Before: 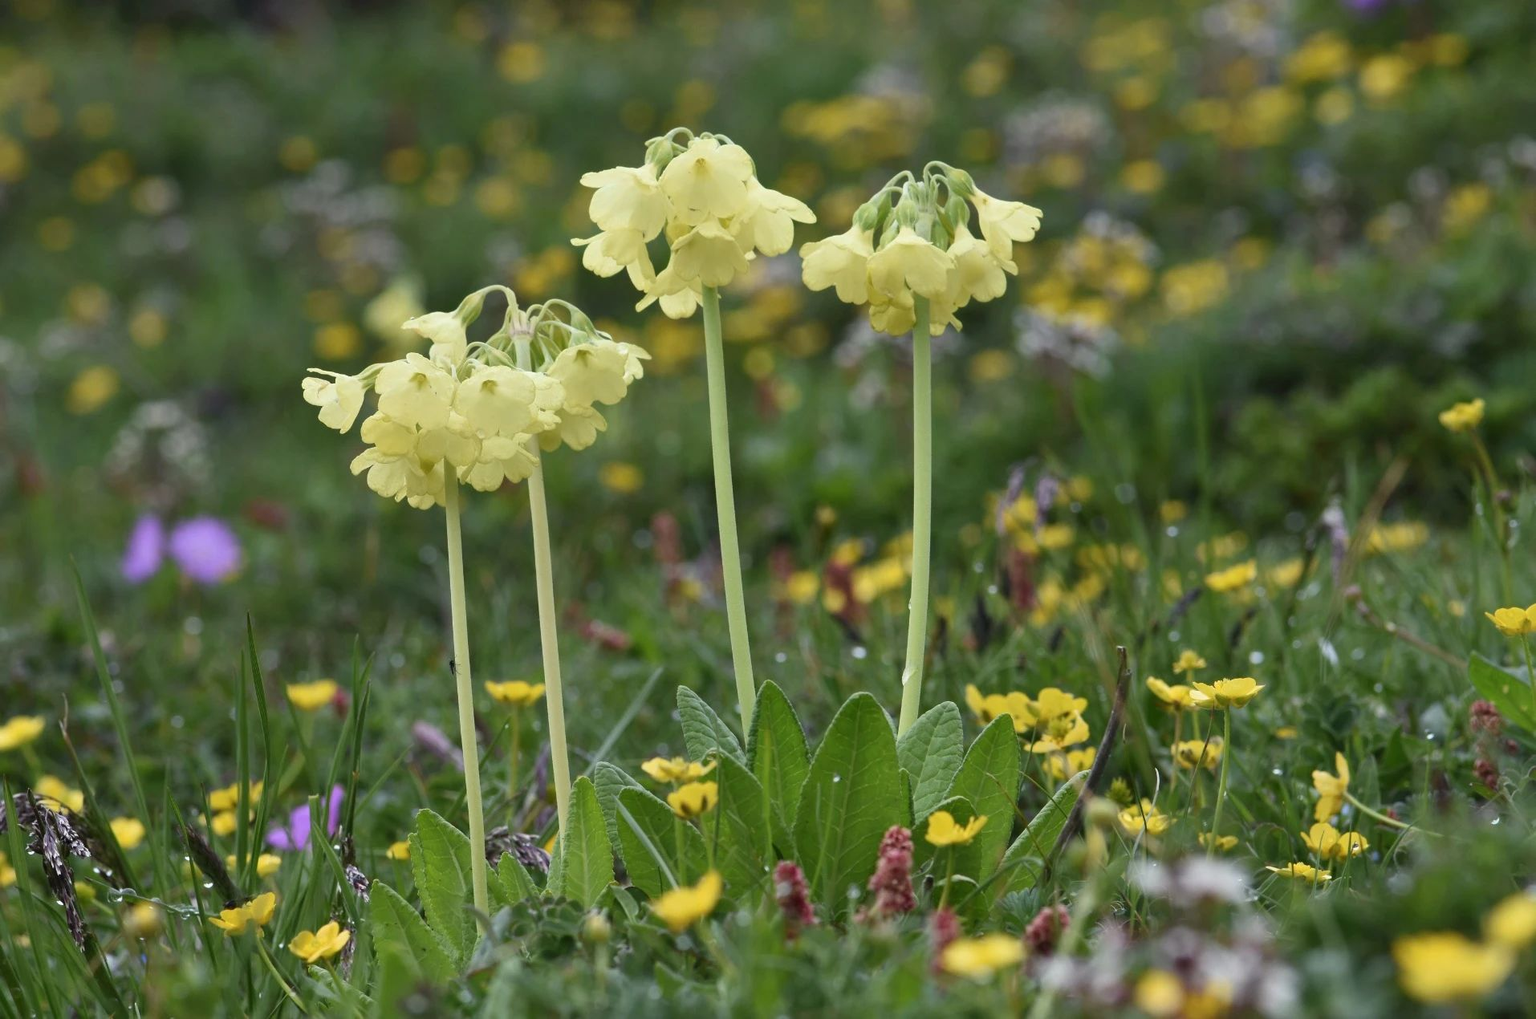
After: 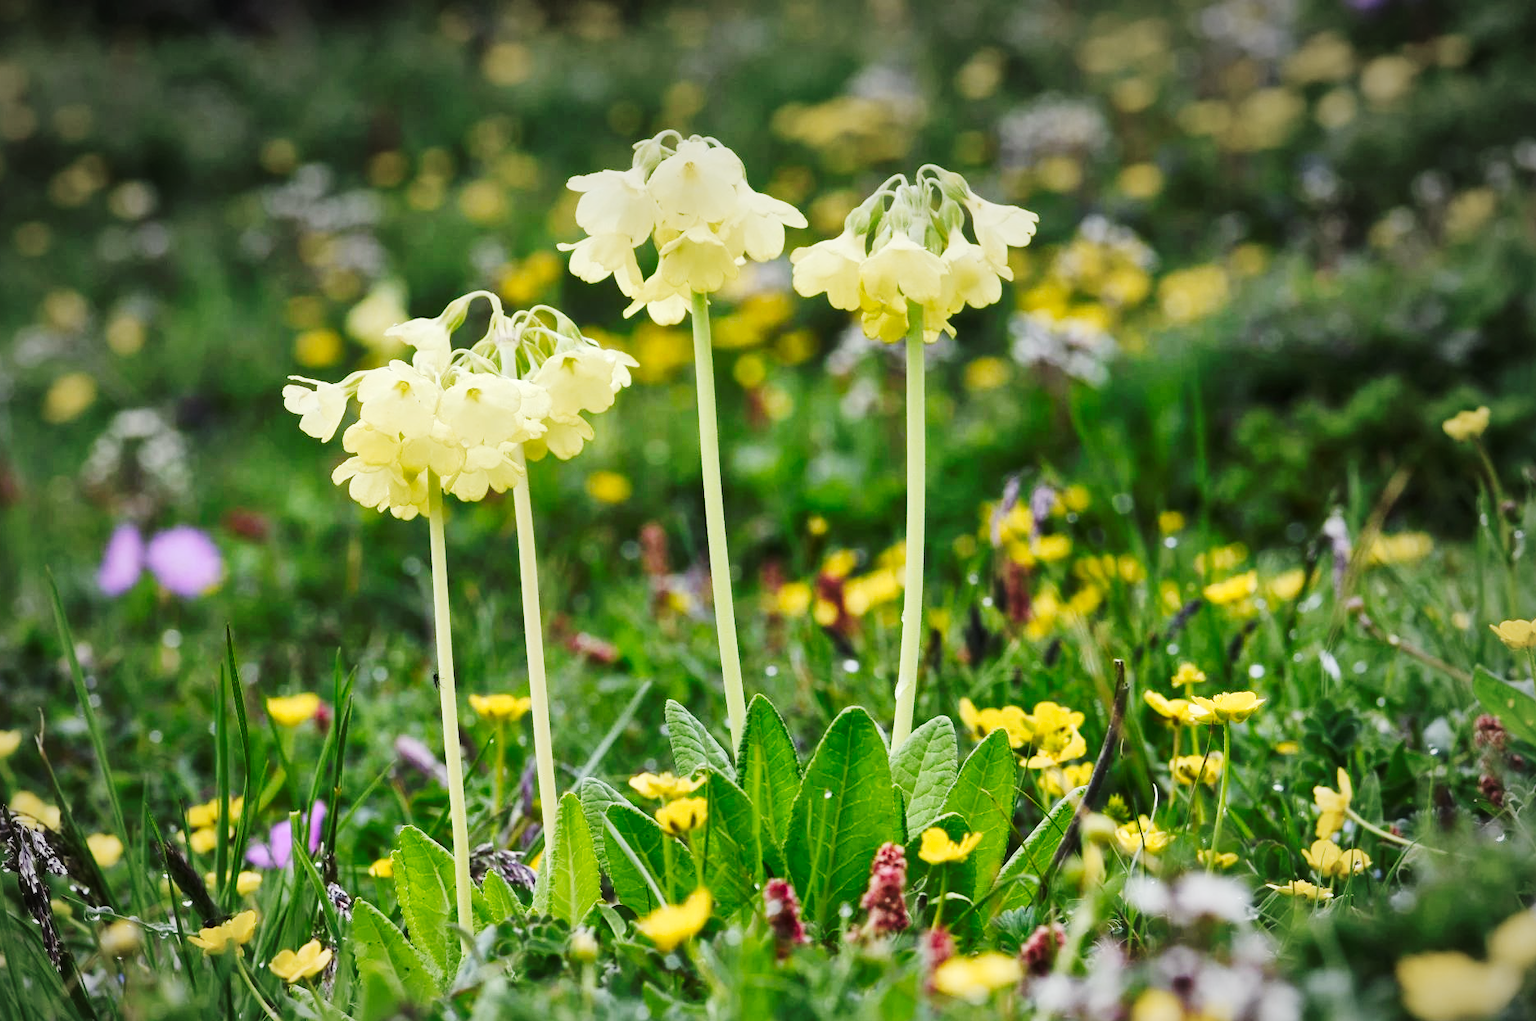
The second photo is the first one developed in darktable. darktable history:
vignetting: fall-off start 67.82%, fall-off radius 67.83%, center (-0.028, 0.243), automatic ratio true
tone equalizer: mask exposure compensation -0.5 EV
local contrast: mode bilateral grid, contrast 19, coarseness 50, detail 120%, midtone range 0.2
tone curve: curves: ch0 [(0, 0) (0.003, 0.005) (0.011, 0.011) (0.025, 0.02) (0.044, 0.03) (0.069, 0.041) (0.1, 0.062) (0.136, 0.089) (0.177, 0.135) (0.224, 0.189) (0.277, 0.259) (0.335, 0.373) (0.399, 0.499) (0.468, 0.622) (0.543, 0.724) (0.623, 0.807) (0.709, 0.868) (0.801, 0.916) (0.898, 0.964) (1, 1)], preserve colors none
crop: left 1.665%, right 0.272%, bottom 1.684%
haze removal: strength -0.051, compatibility mode true, adaptive false
